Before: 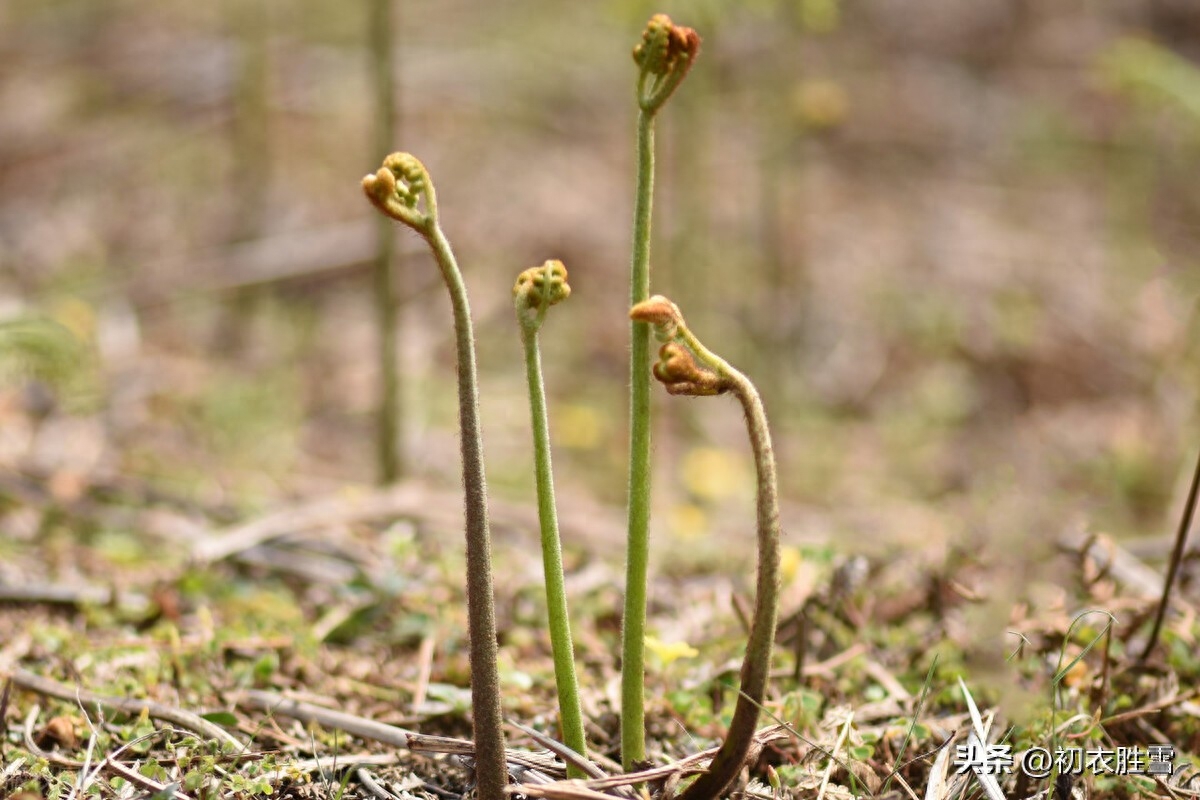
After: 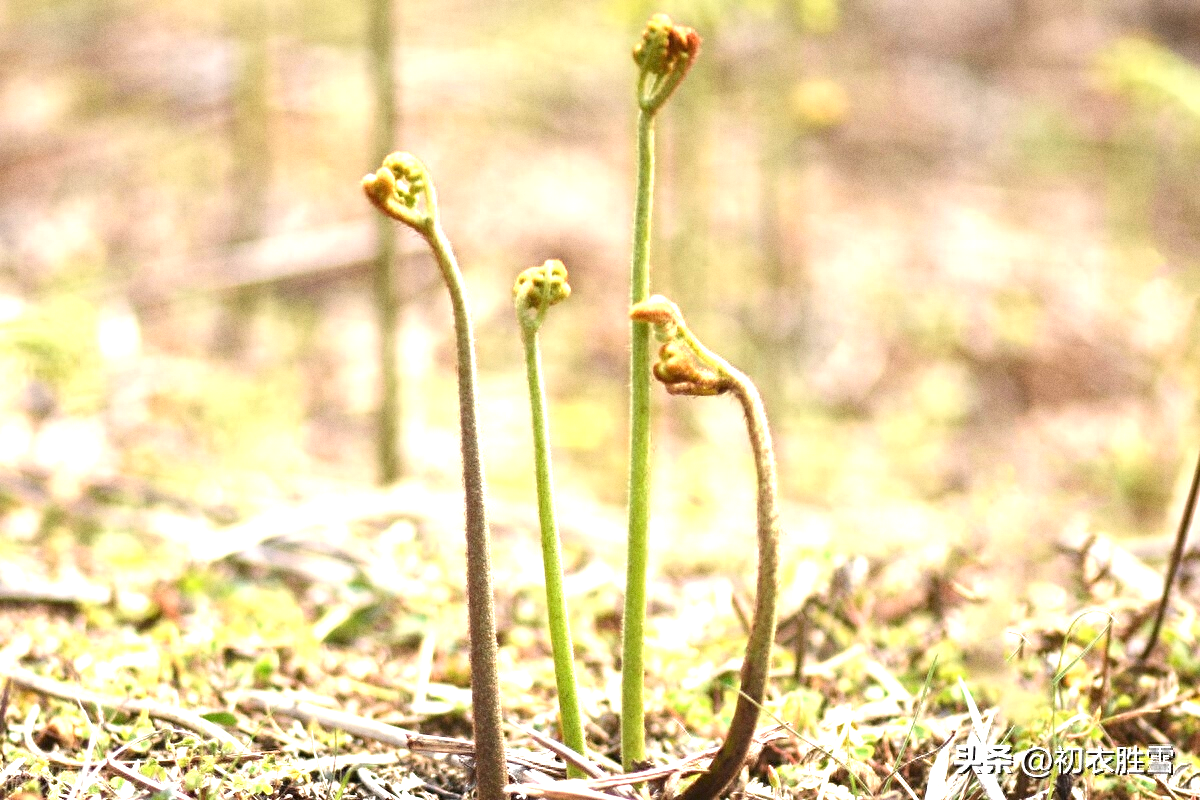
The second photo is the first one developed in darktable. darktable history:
tone equalizer: on, module defaults
grain: coarseness 0.47 ISO
exposure: black level correction 0, exposure 1.379 EV, compensate exposure bias true, compensate highlight preservation false
